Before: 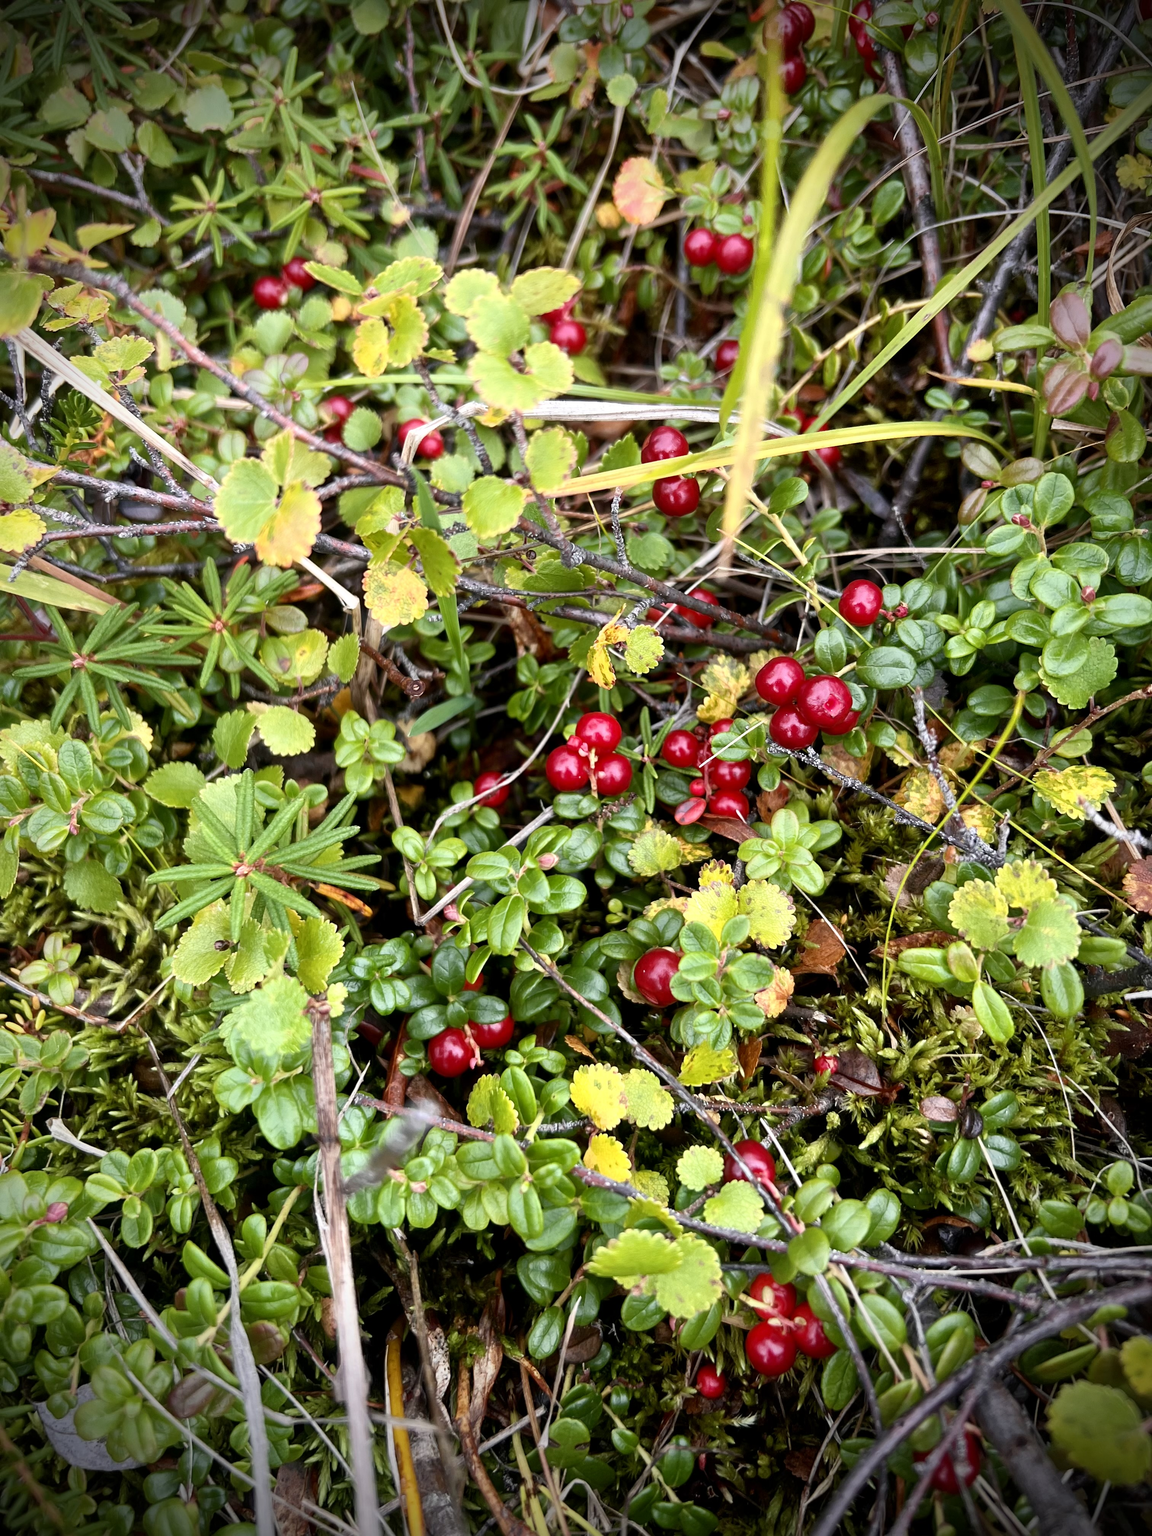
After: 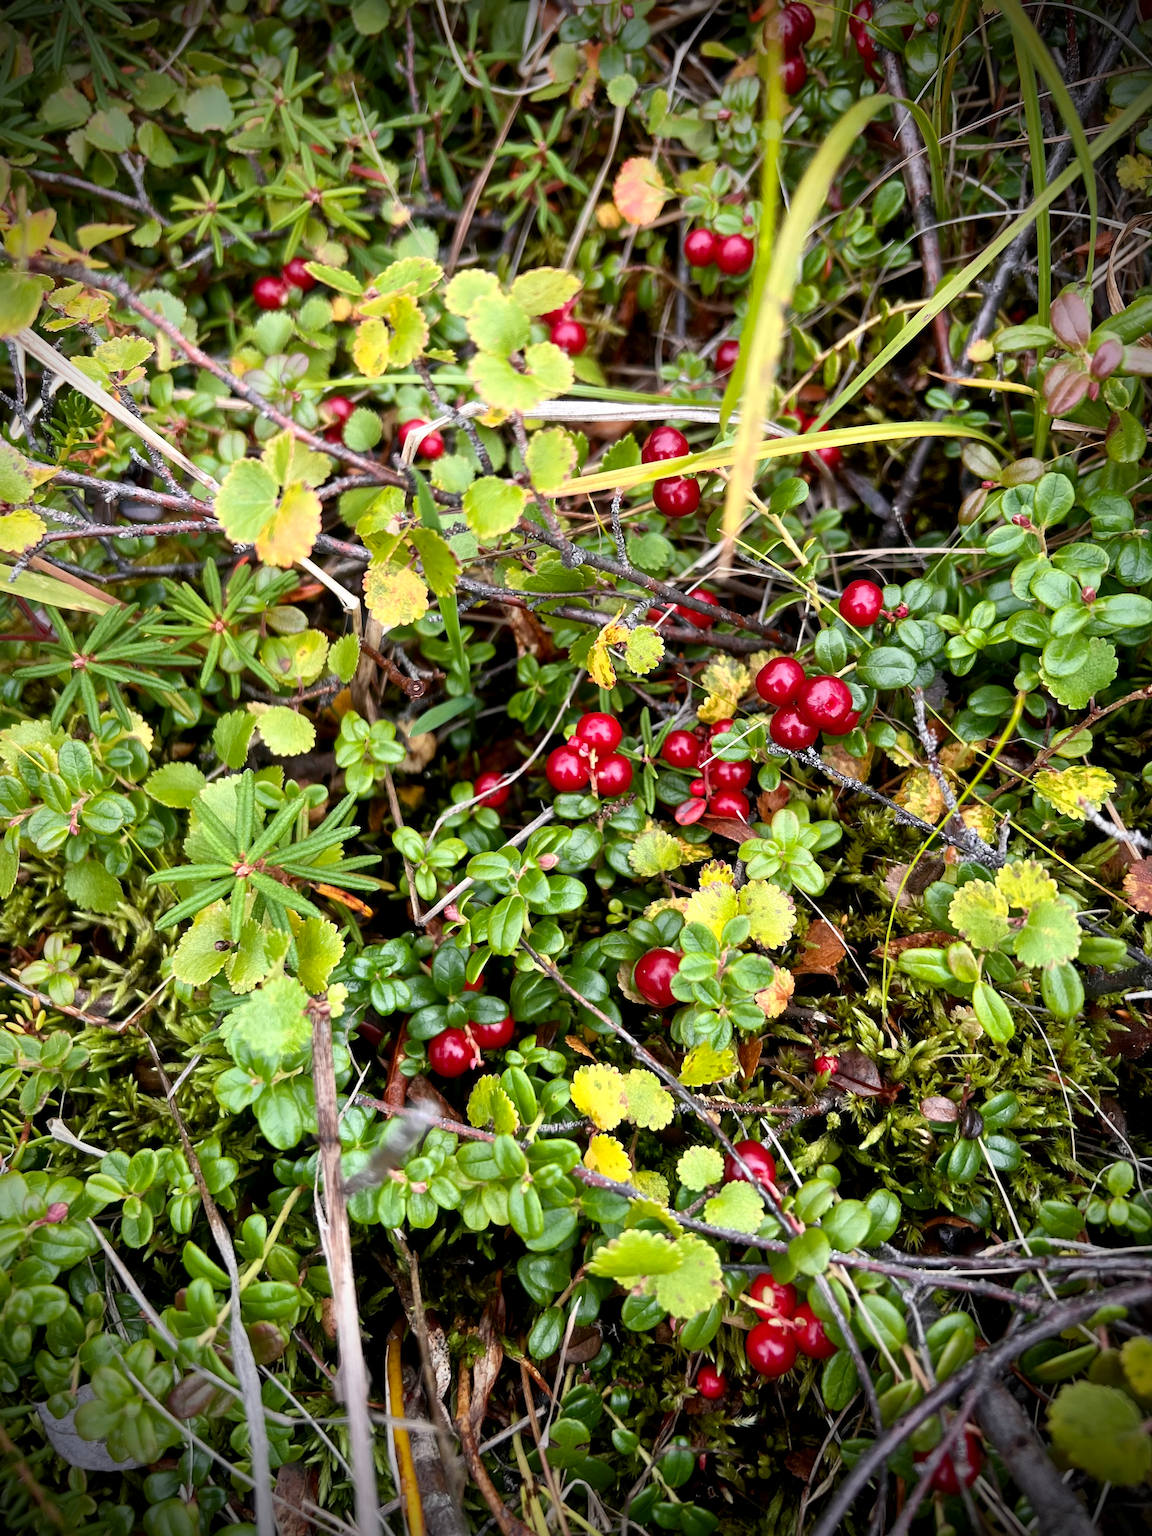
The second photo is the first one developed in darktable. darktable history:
color balance rgb: perceptual saturation grading › global saturation -3%
exposure: black level correction 0.001, compensate highlight preservation false
